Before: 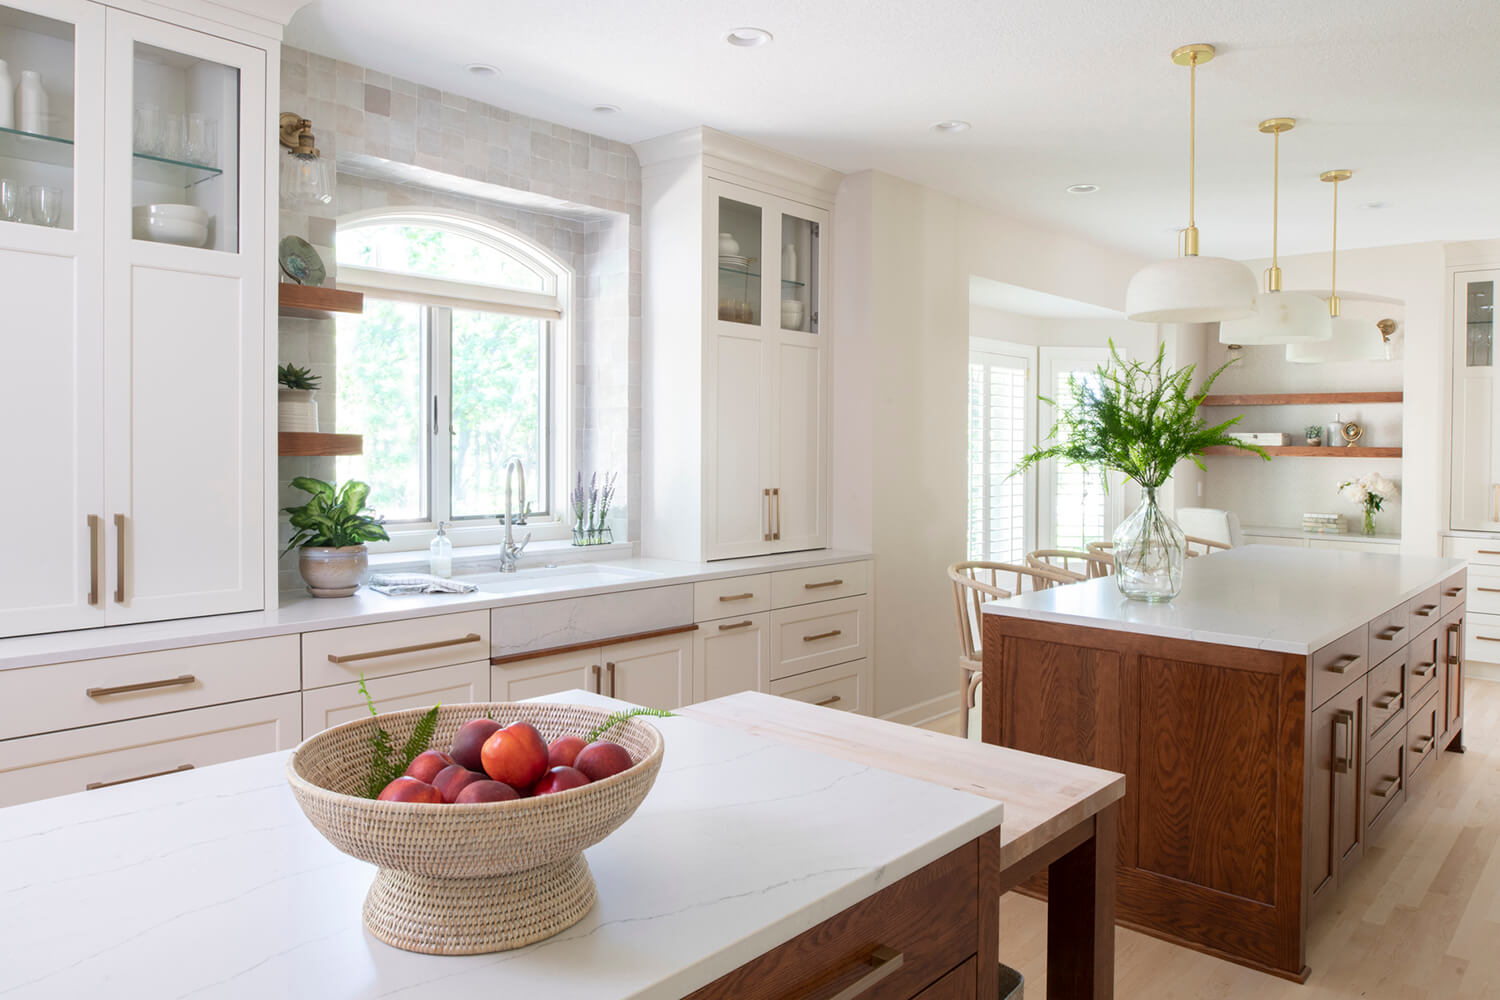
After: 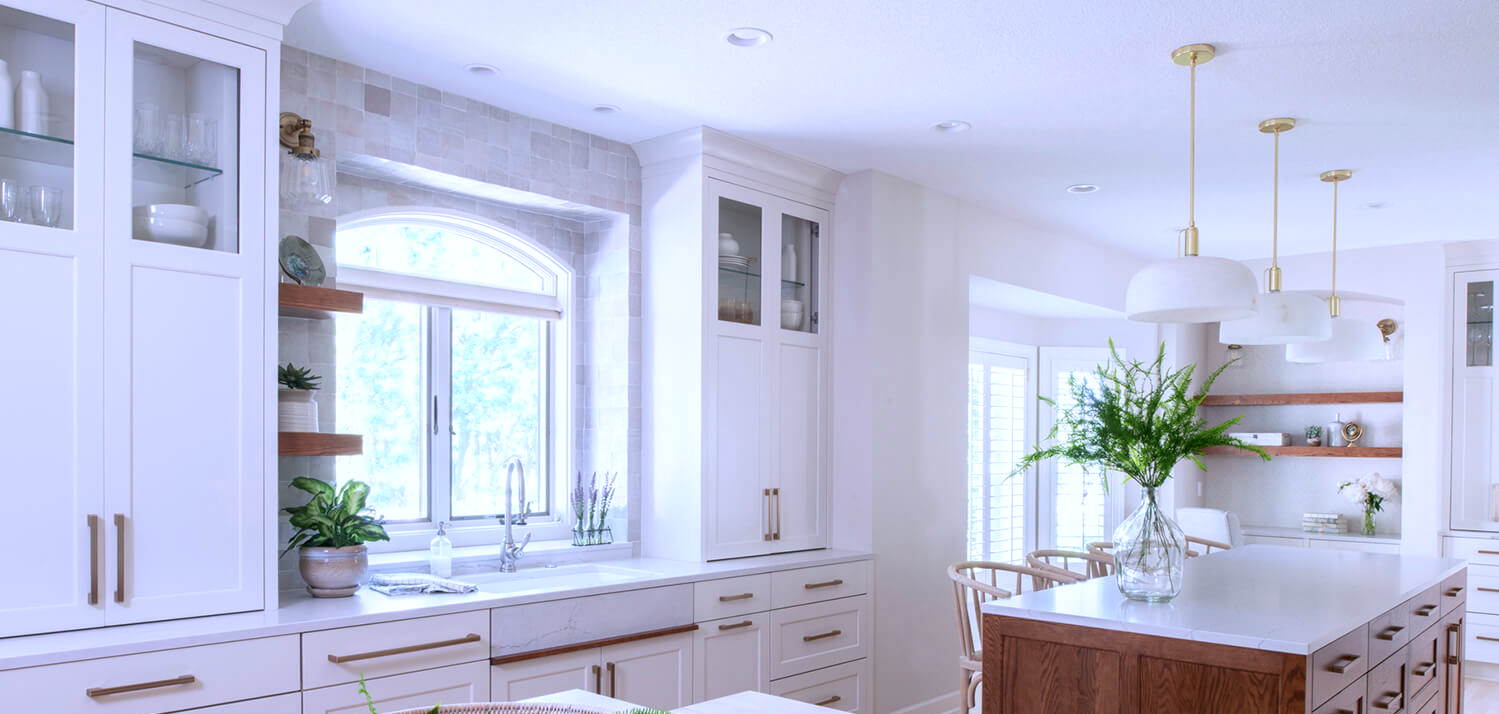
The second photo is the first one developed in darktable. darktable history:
local contrast: on, module defaults
color calibration: illuminant as shot in camera, x 0.379, y 0.396, temperature 4137.2 K
crop: right 0%, bottom 28.561%
